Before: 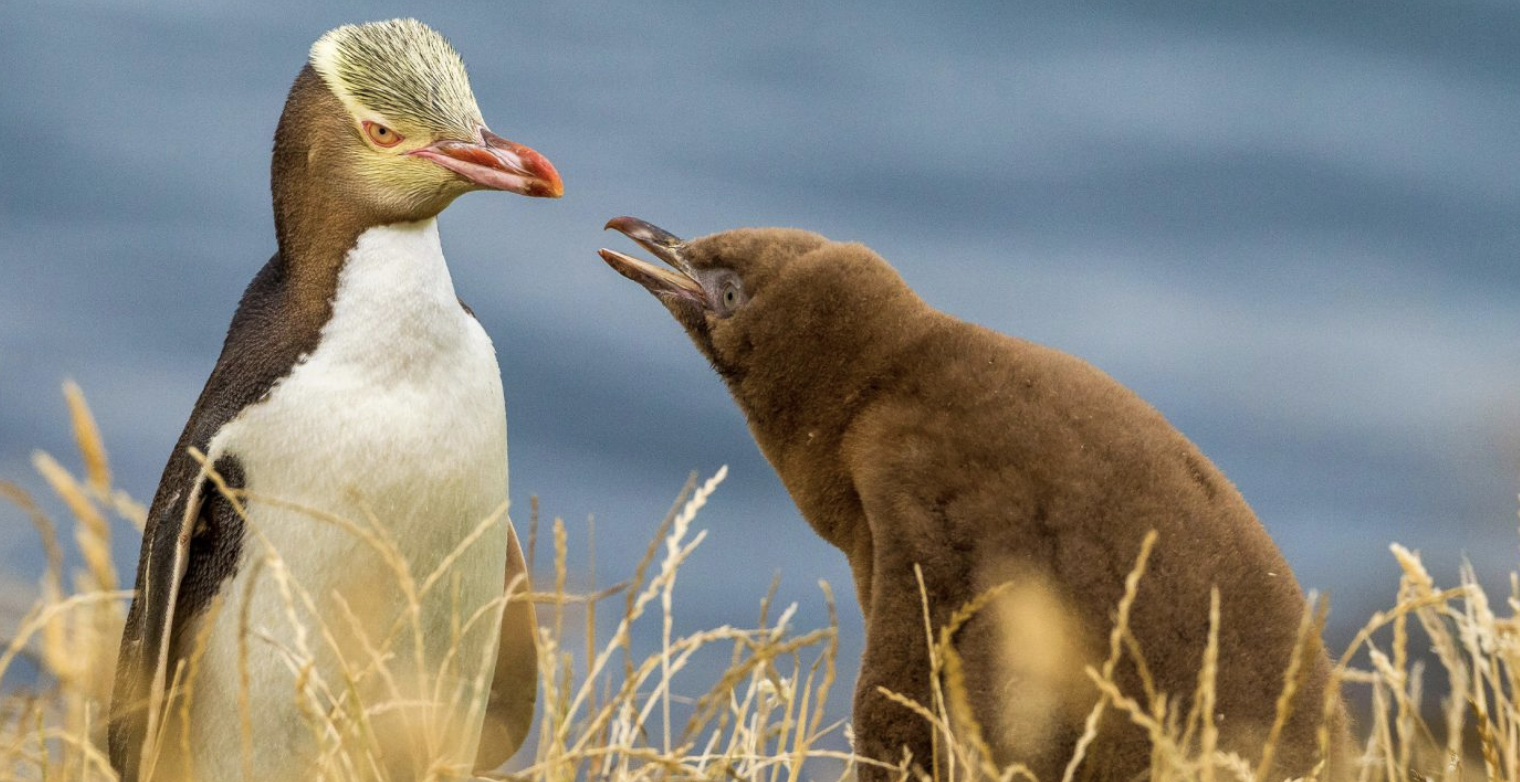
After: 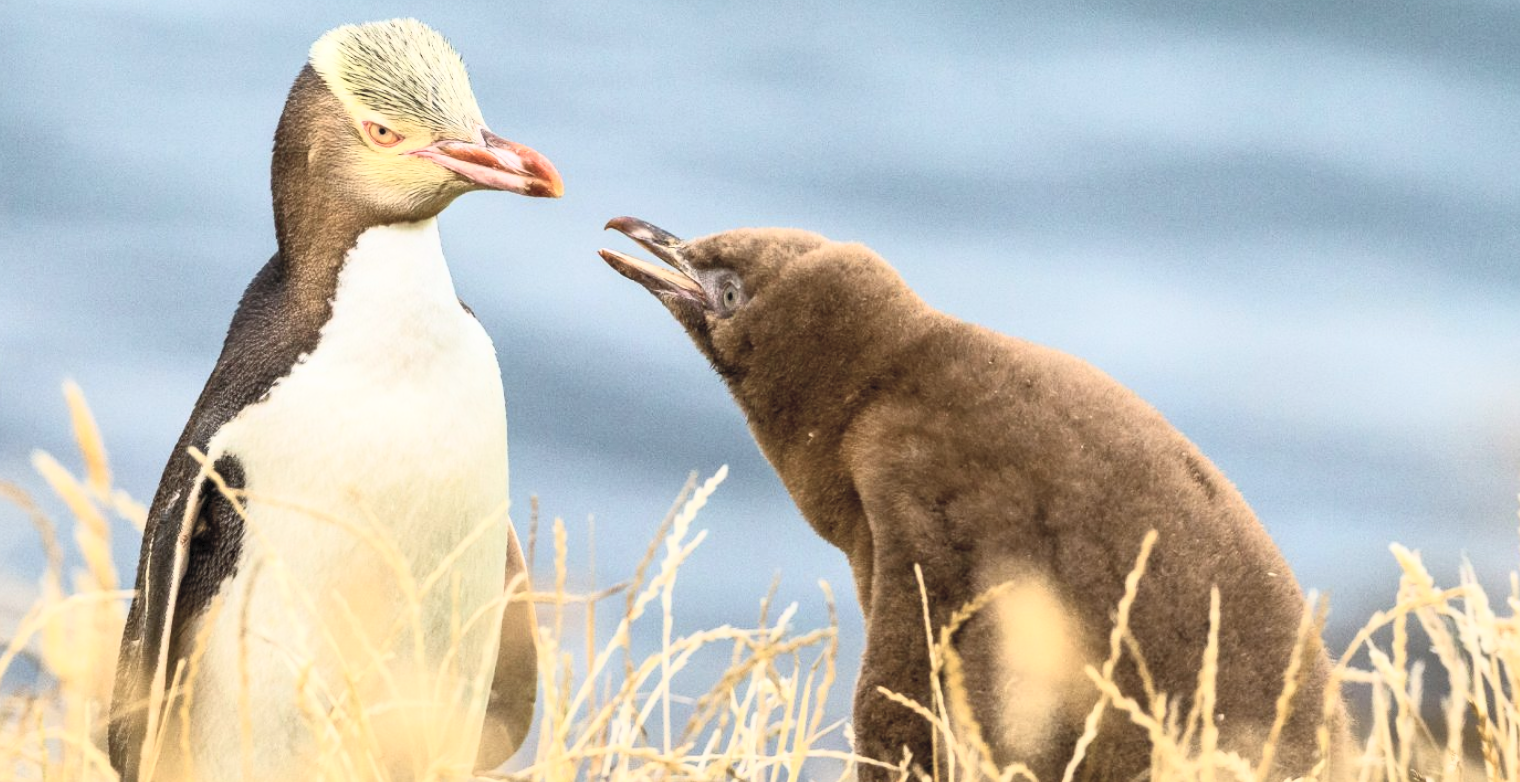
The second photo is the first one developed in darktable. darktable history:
contrast brightness saturation: contrast 0.424, brightness 0.558, saturation -0.21
